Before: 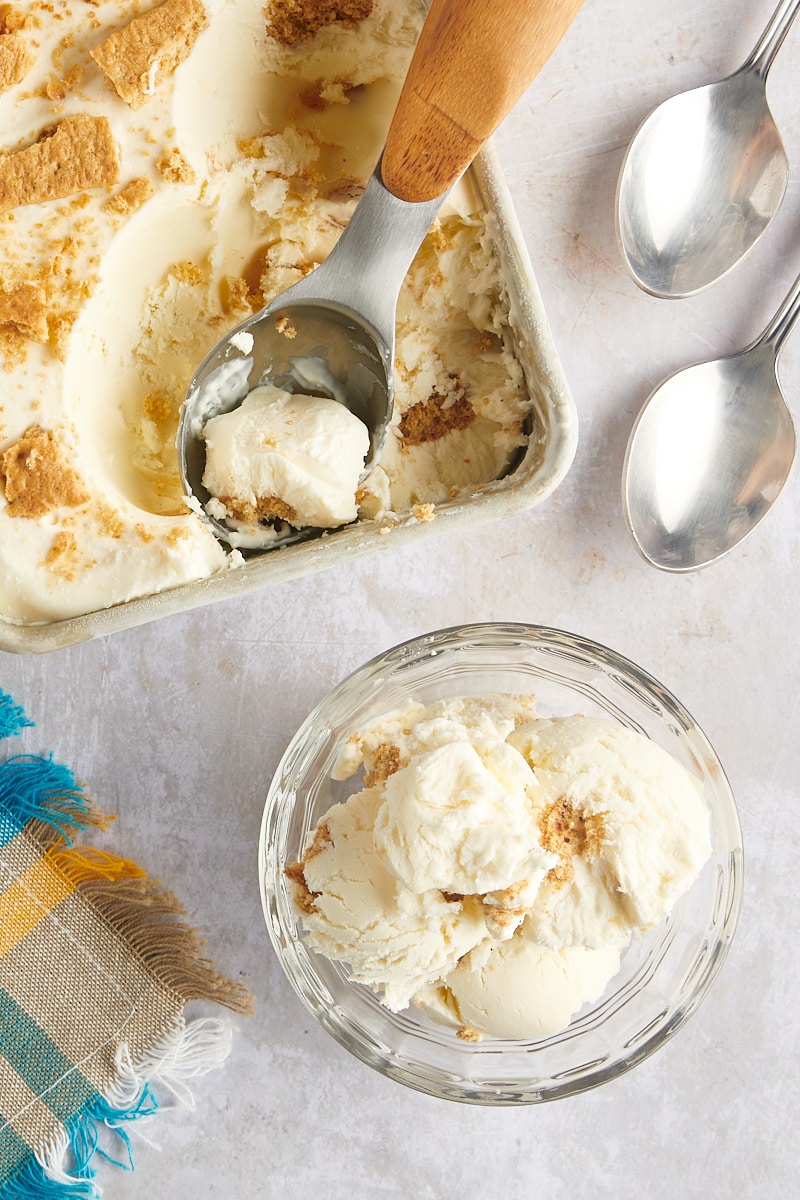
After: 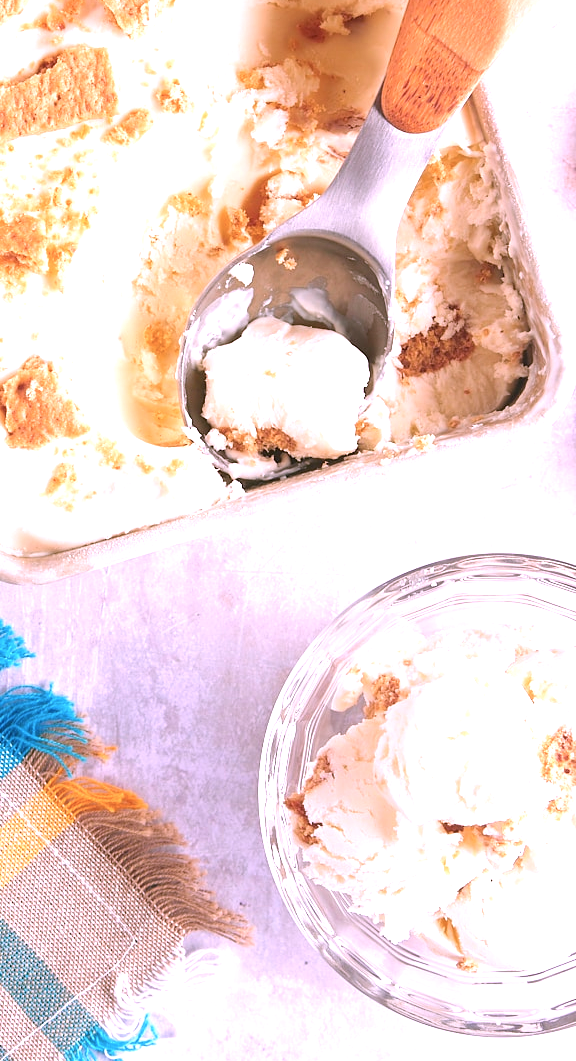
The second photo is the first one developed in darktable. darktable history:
crop: top 5.773%, right 27.882%, bottom 5.78%
color correction: highlights a* 16.14, highlights b* -20.38
exposure: black level correction 0, exposure 0.891 EV, compensate exposure bias true, compensate highlight preservation false
